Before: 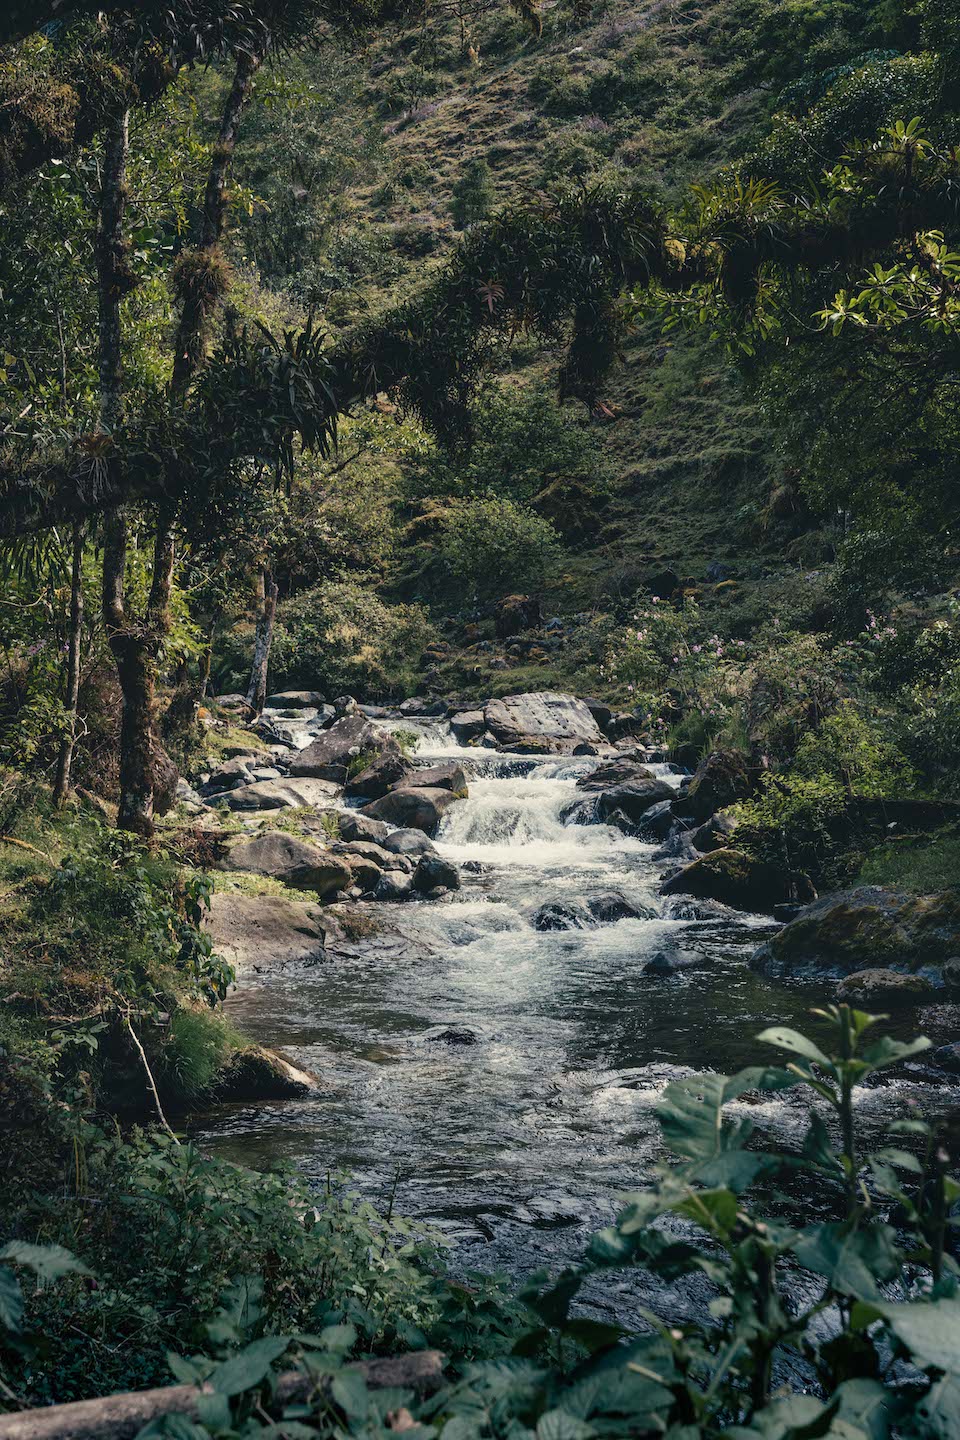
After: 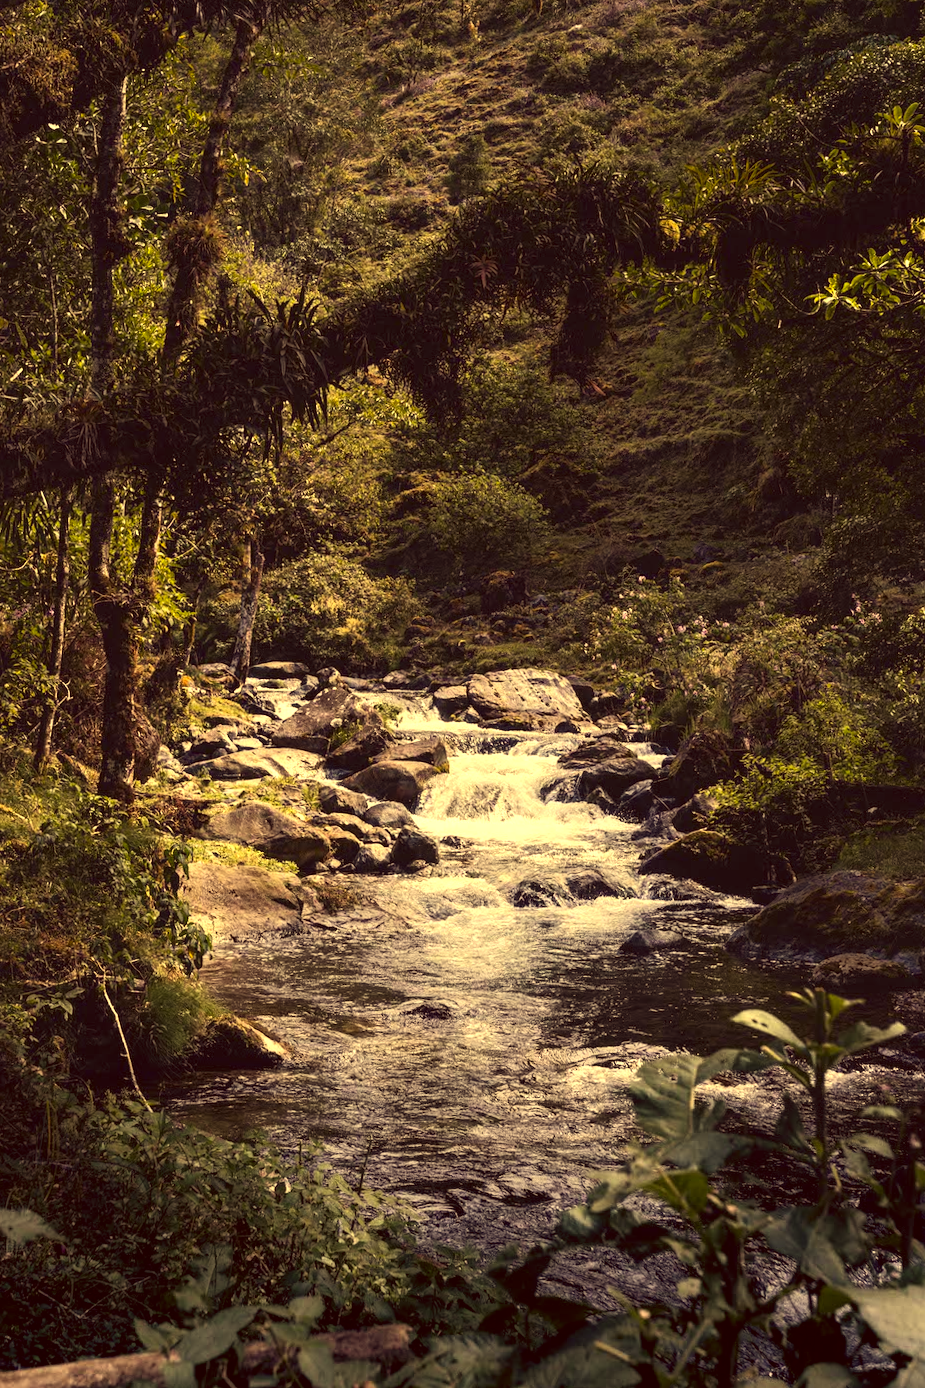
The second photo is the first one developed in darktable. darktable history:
color correction: highlights a* 10.12, highlights b* 38.97, shadows a* 14.21, shadows b* 3.48
crop and rotate: angle -1.42°
tone equalizer: -8 EV -0.789 EV, -7 EV -0.738 EV, -6 EV -0.571 EV, -5 EV -0.369 EV, -3 EV 0.395 EV, -2 EV 0.6 EV, -1 EV 0.688 EV, +0 EV 0.744 EV, edges refinement/feathering 500, mask exposure compensation -1.57 EV, preserve details guided filter
